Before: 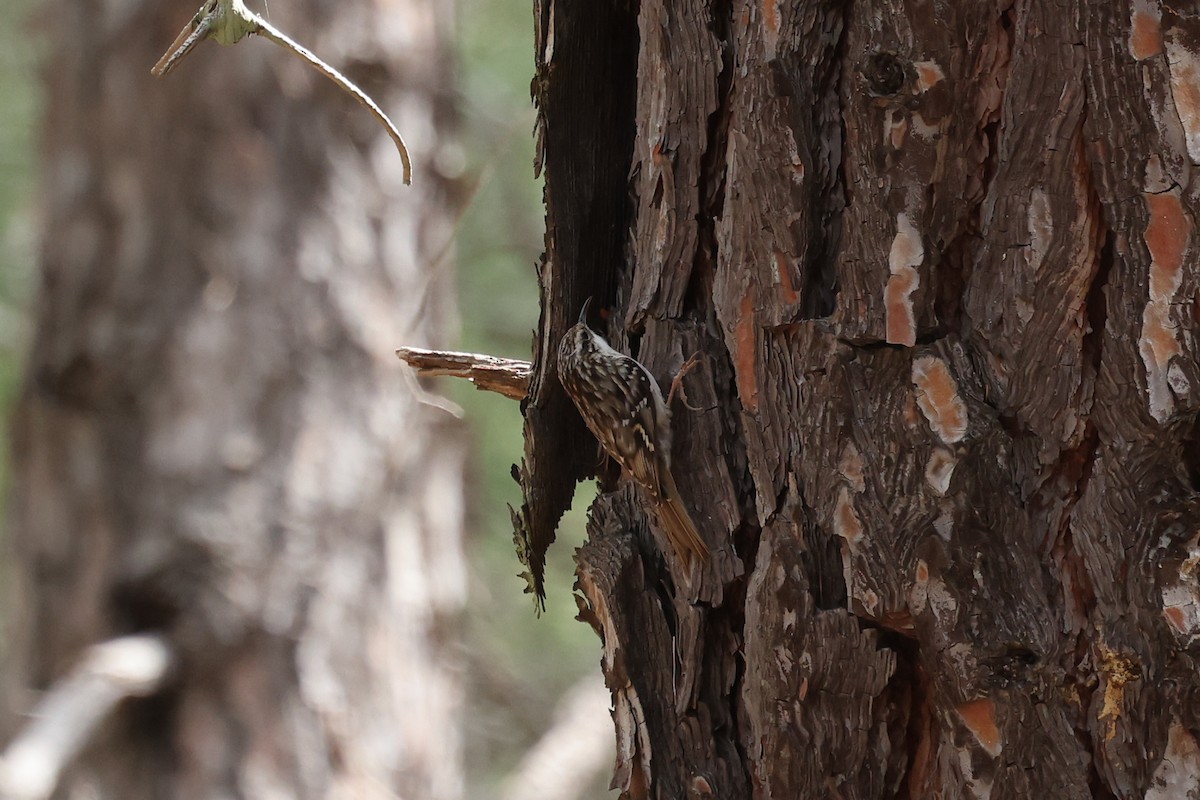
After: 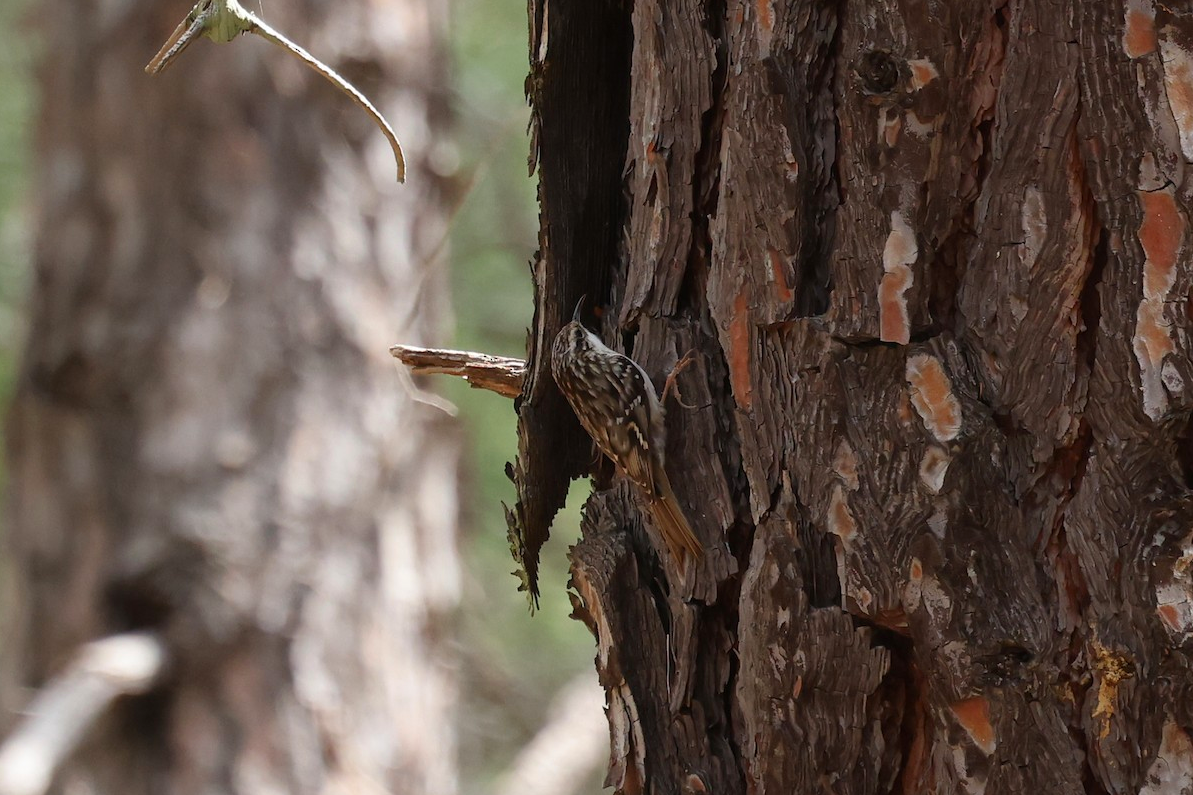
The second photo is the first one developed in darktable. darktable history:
contrast brightness saturation: contrast 0.037, saturation 0.153
crop and rotate: left 0.543%, top 0.261%, bottom 0.343%
